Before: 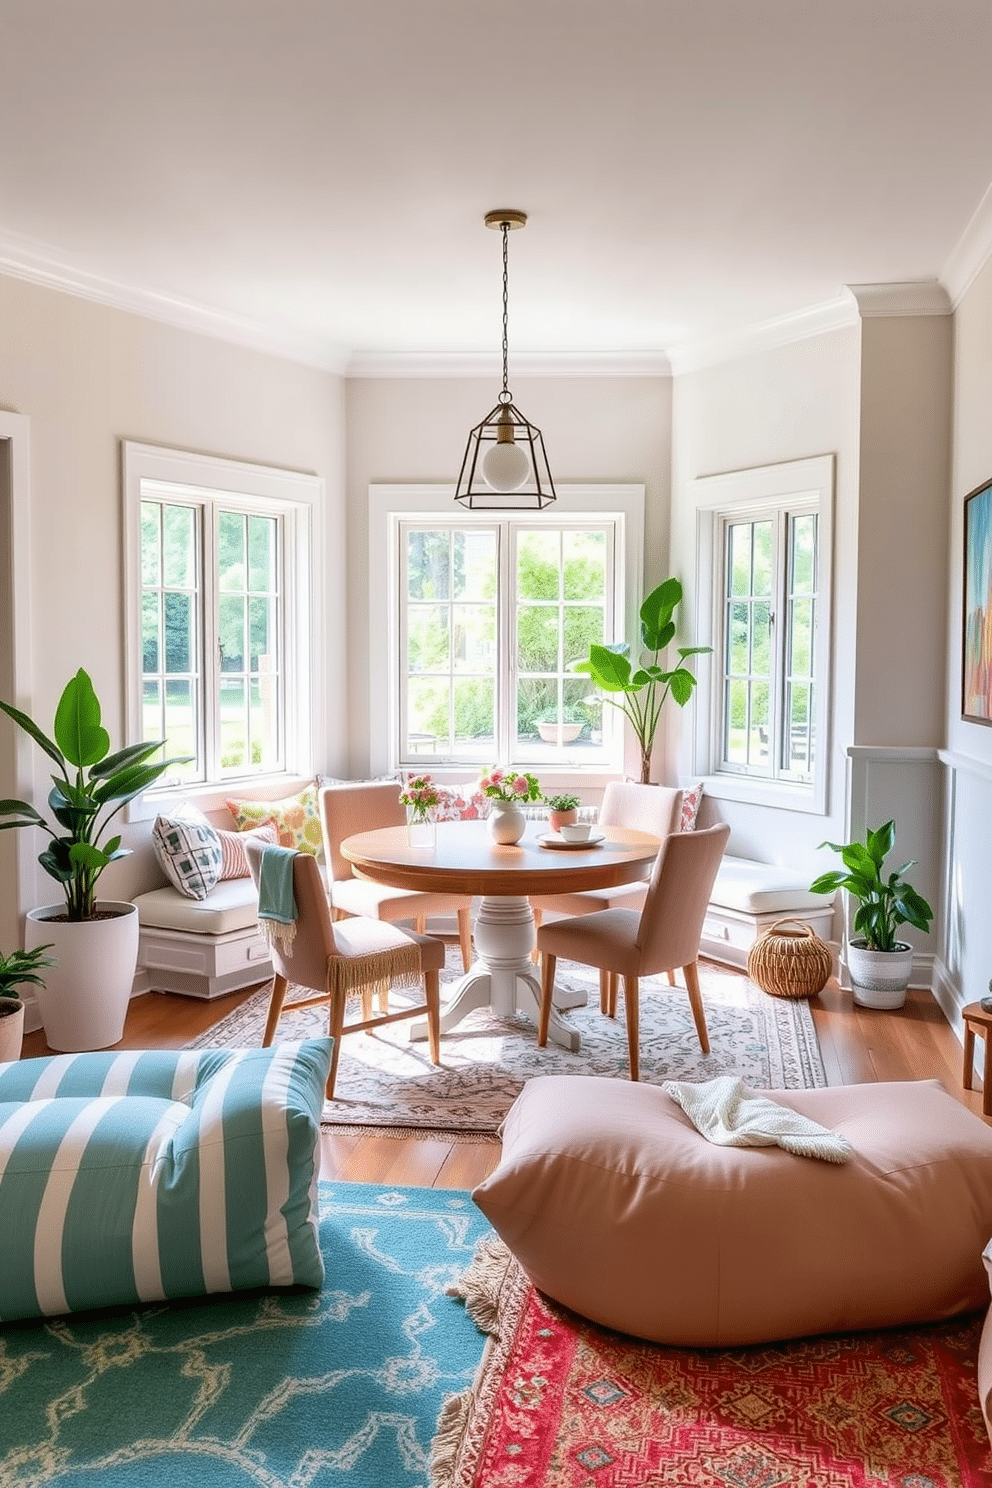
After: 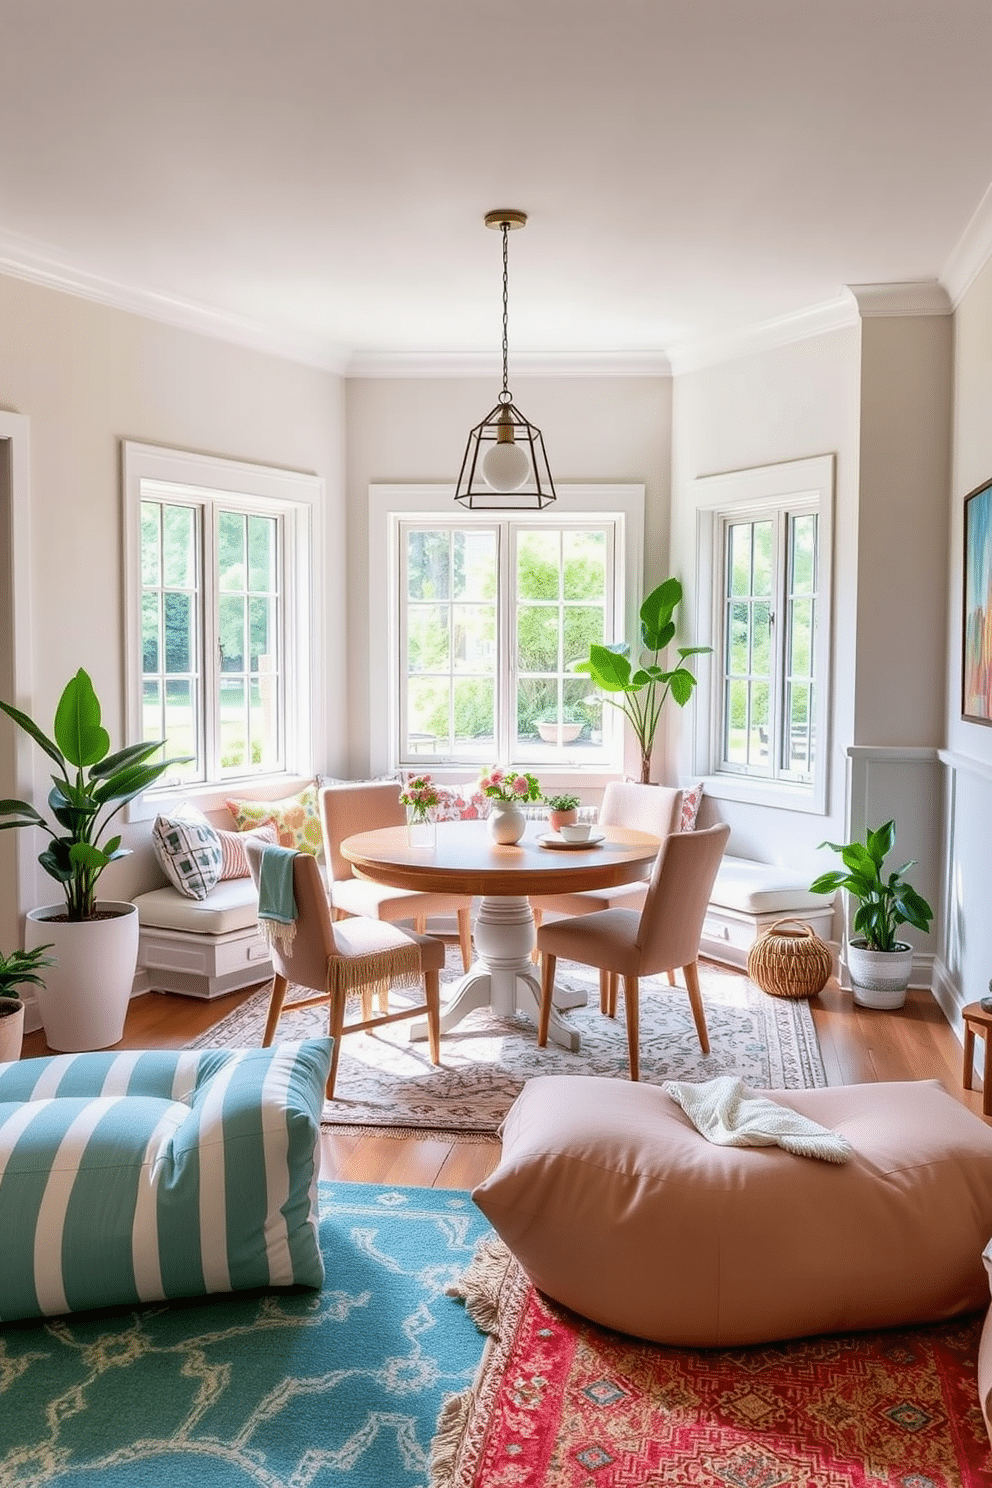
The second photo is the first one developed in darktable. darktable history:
exposure: exposure -0.054 EV, compensate highlight preservation false
